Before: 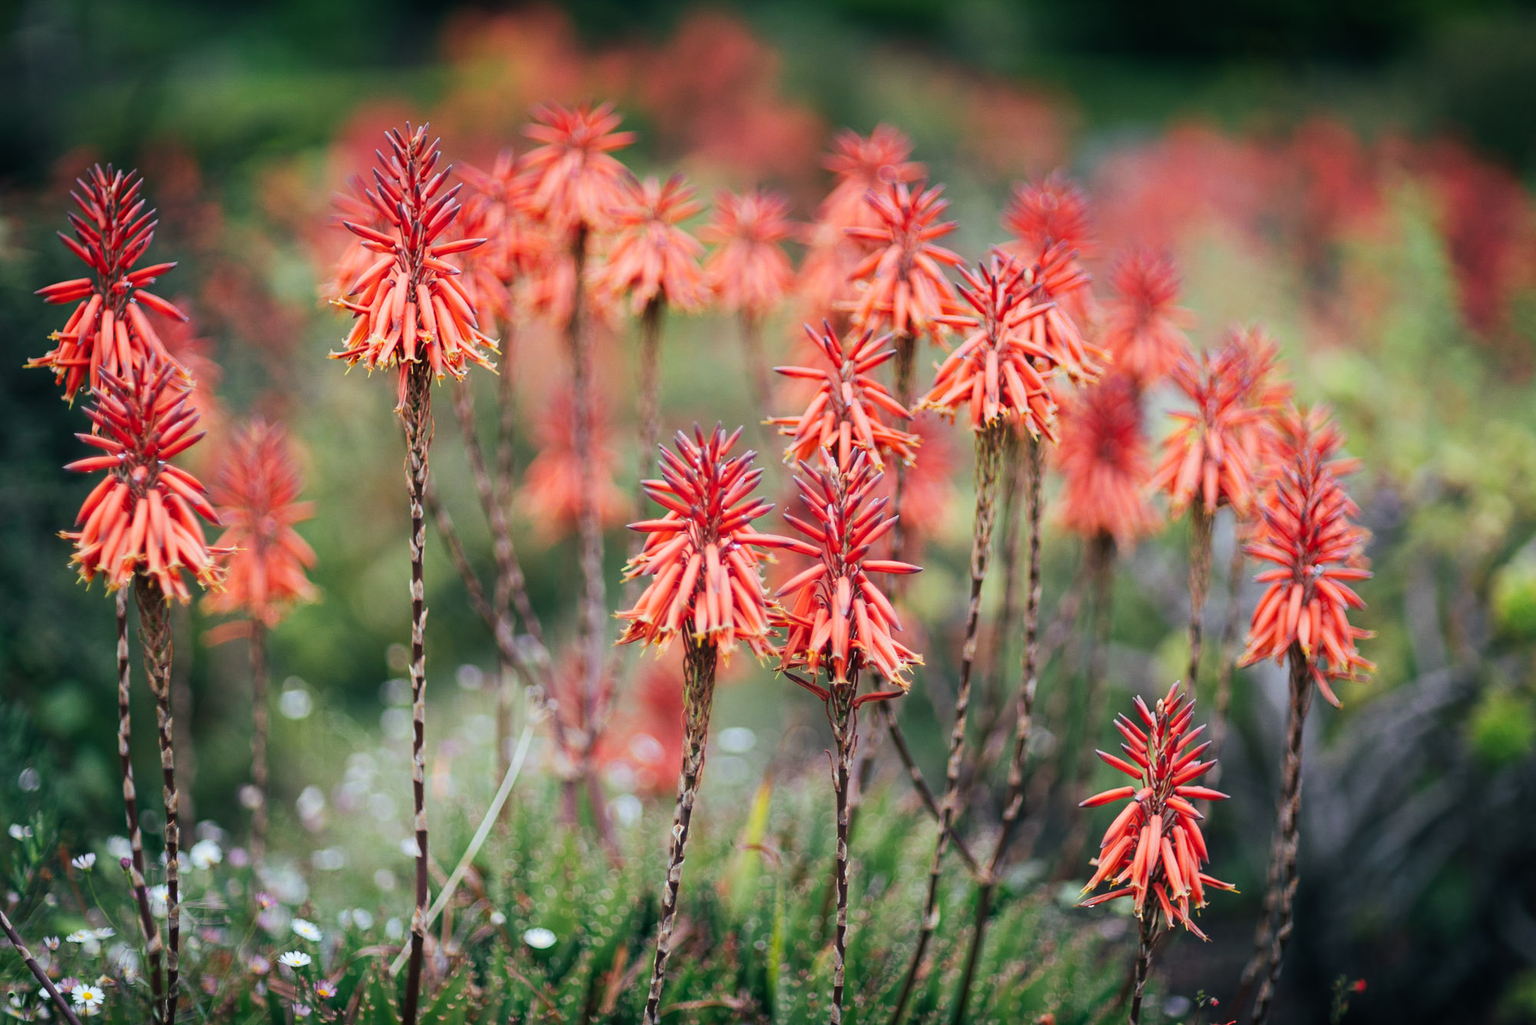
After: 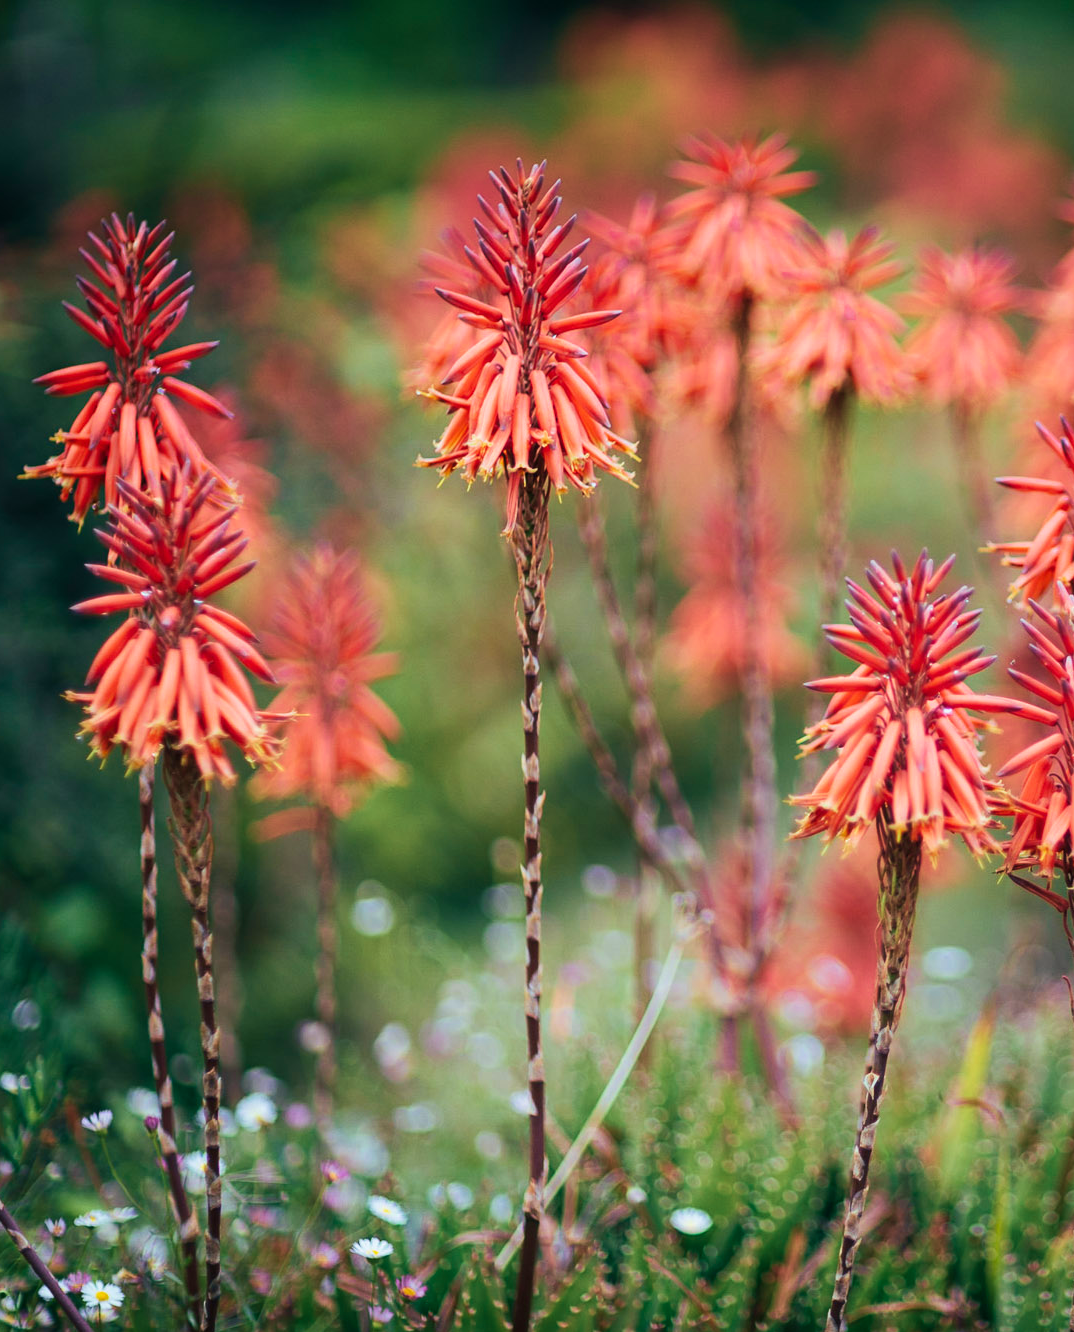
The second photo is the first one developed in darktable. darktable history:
crop: left 0.623%, right 45.586%, bottom 0.084%
velvia: strength 44.56%
